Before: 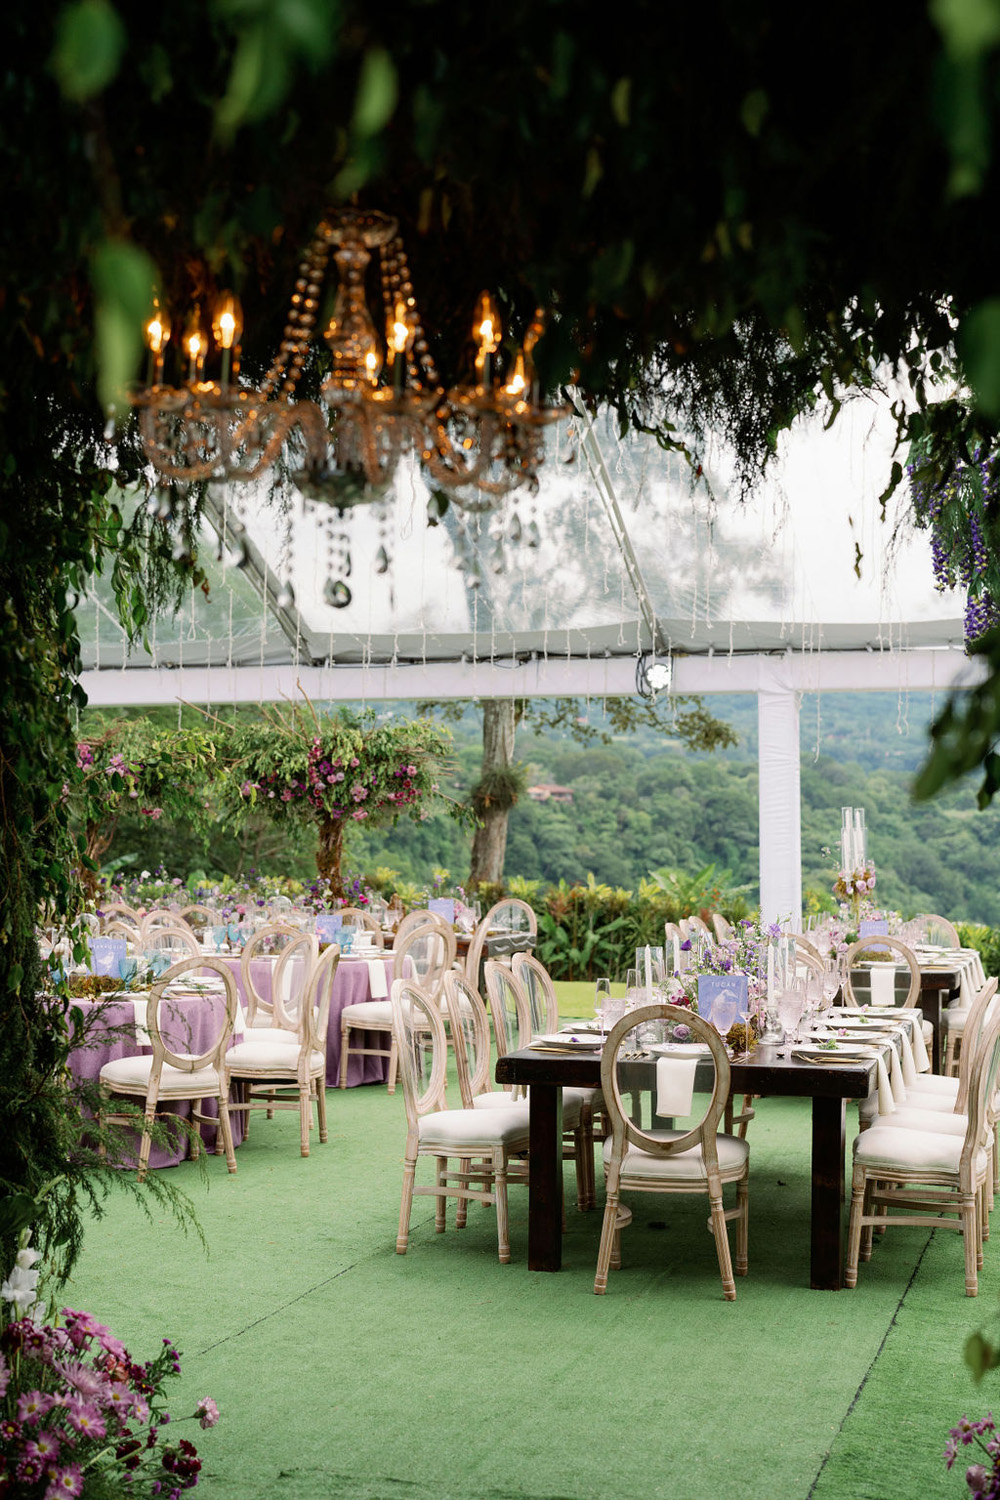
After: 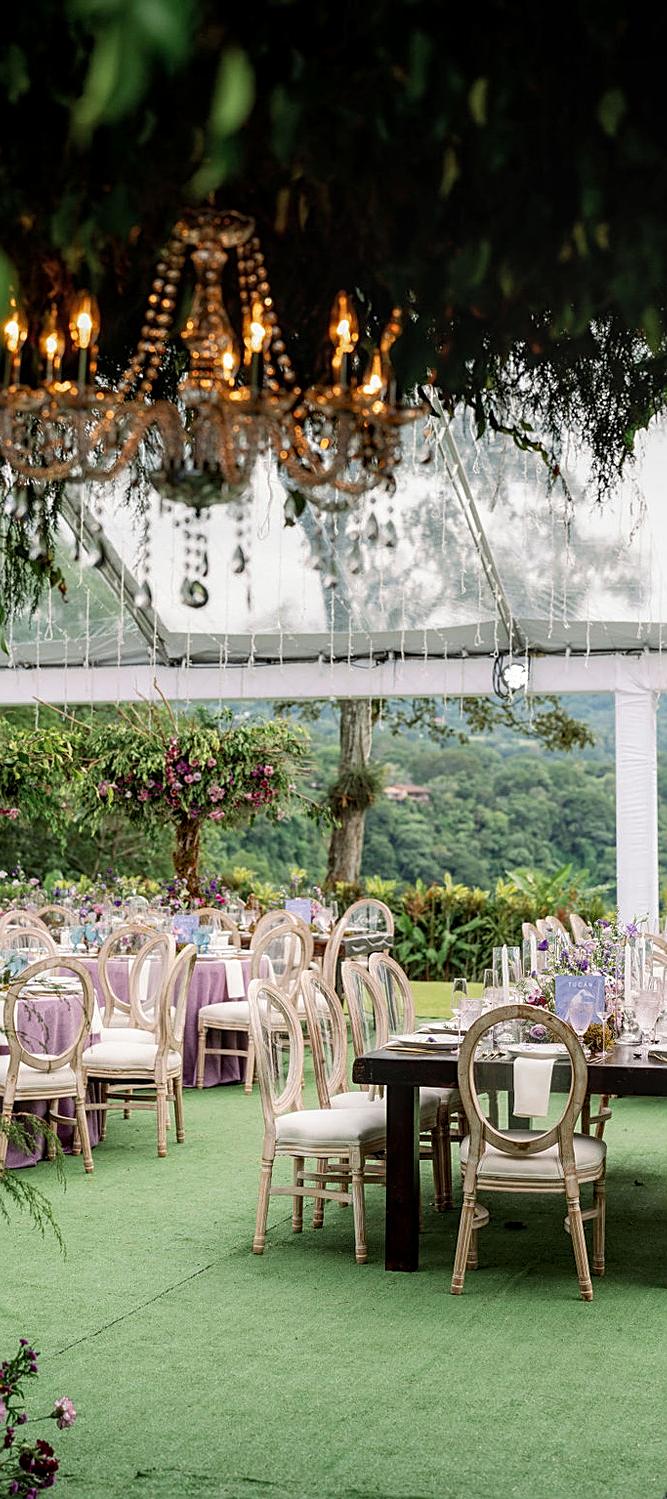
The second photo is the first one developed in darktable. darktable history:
local contrast: on, module defaults
sharpen: on, module defaults
crop and rotate: left 14.356%, right 18.934%
